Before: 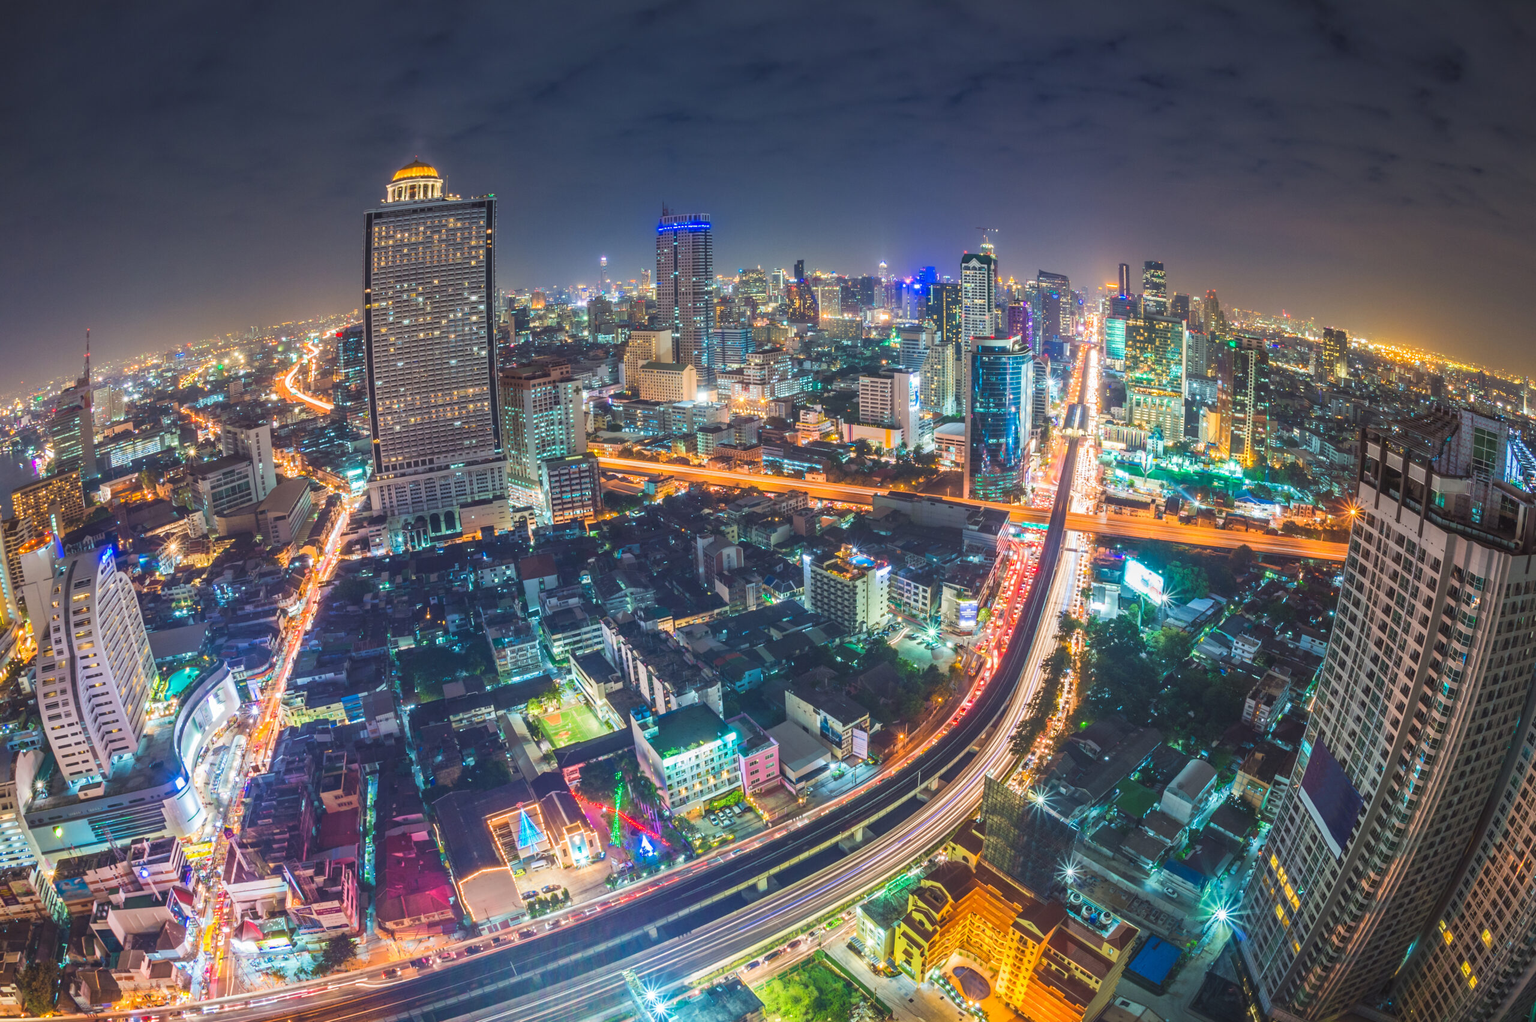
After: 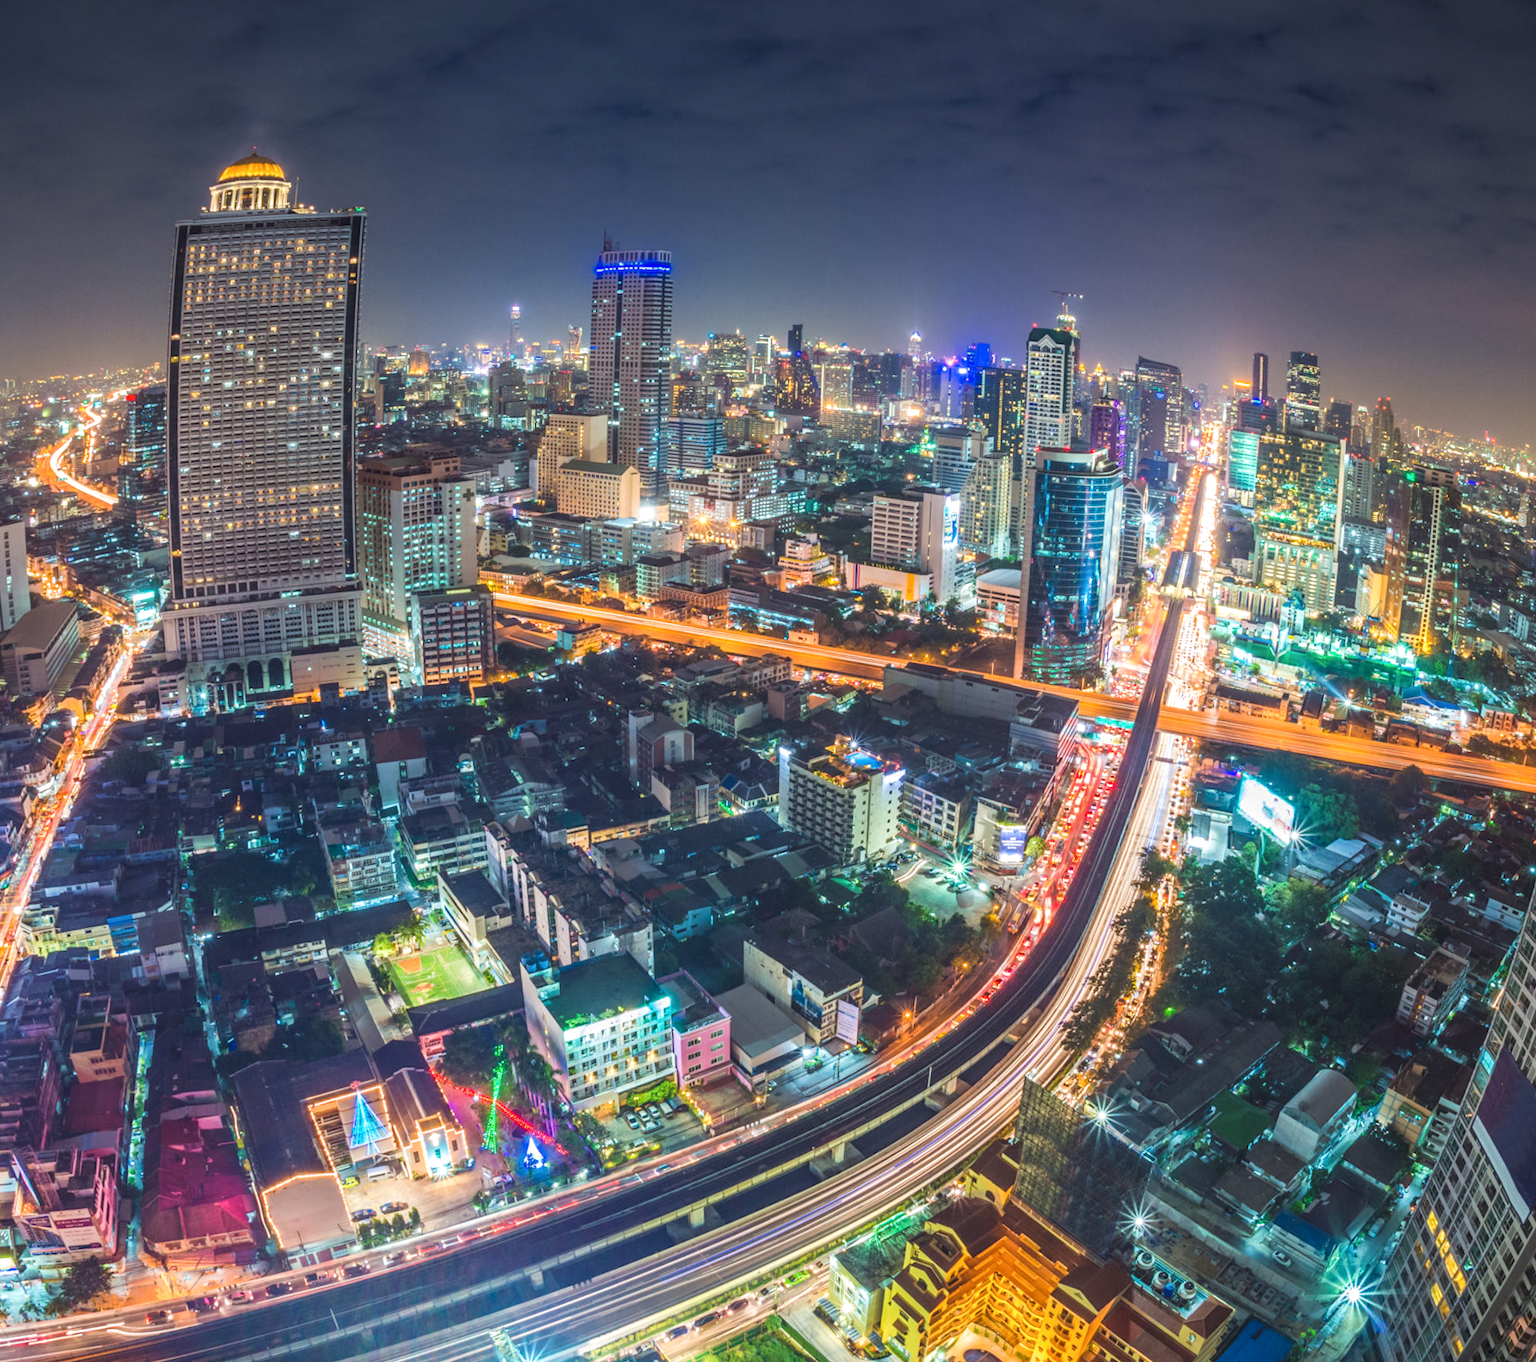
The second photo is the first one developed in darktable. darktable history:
local contrast: on, module defaults
crop and rotate: angle -2.93°, left 14.264%, top 0.017%, right 10.751%, bottom 0.066%
shadows and highlights: shadows -22.55, highlights 47.76, soften with gaussian
